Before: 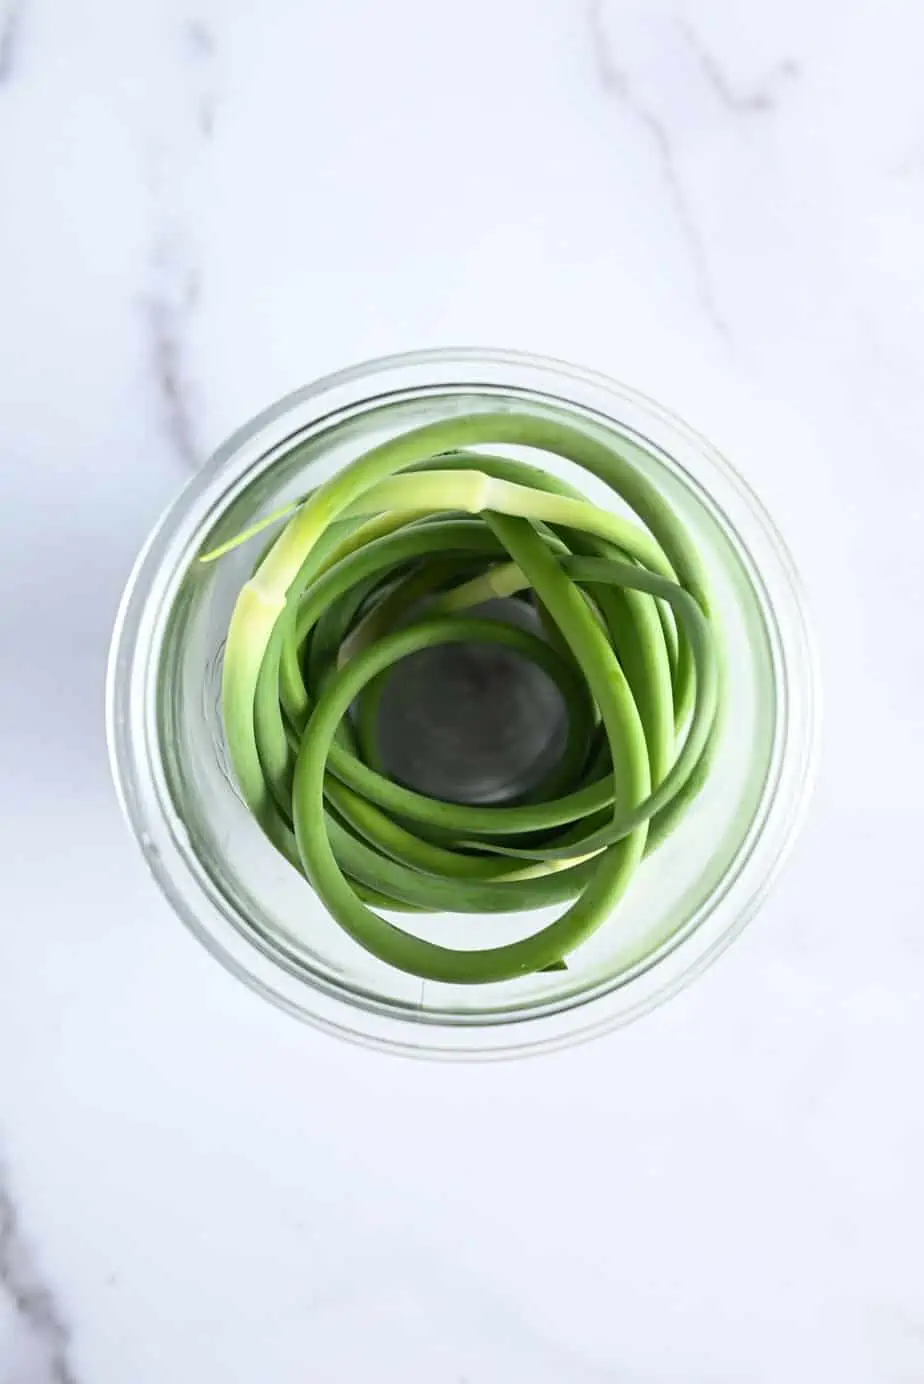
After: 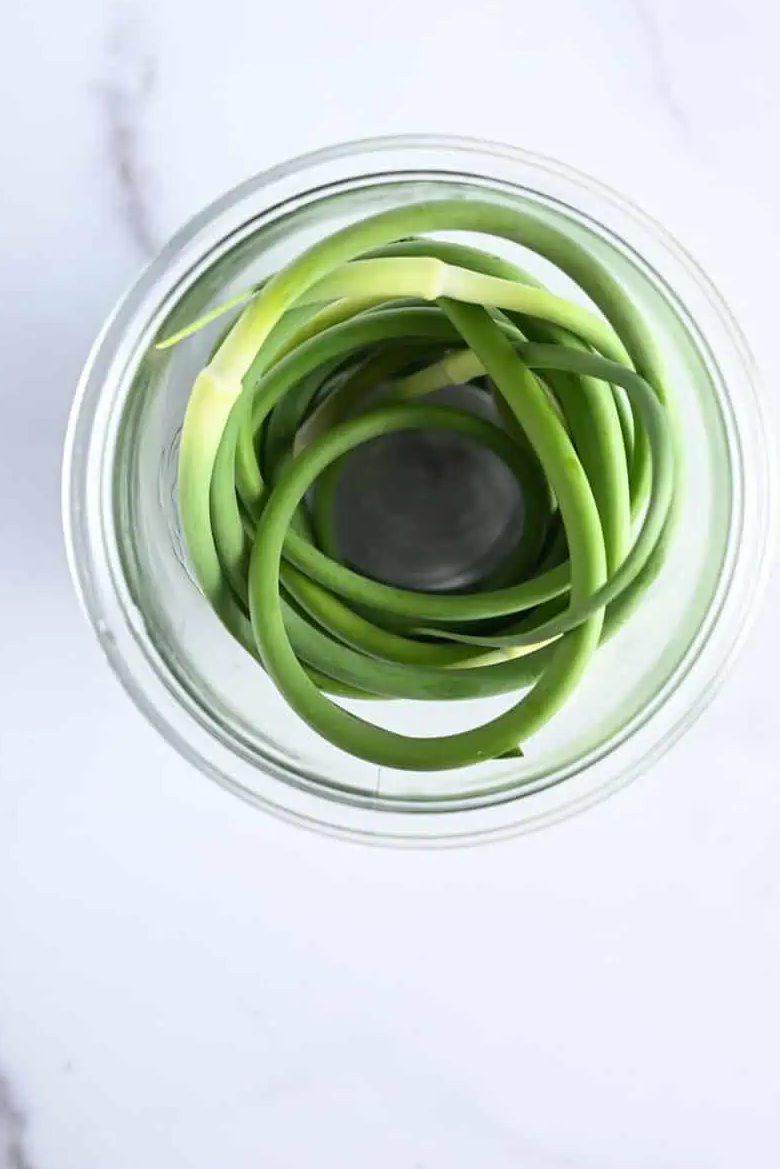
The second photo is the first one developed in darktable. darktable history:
crop and rotate: left 4.842%, top 15.51%, right 10.668%
exposure: compensate highlight preservation false
